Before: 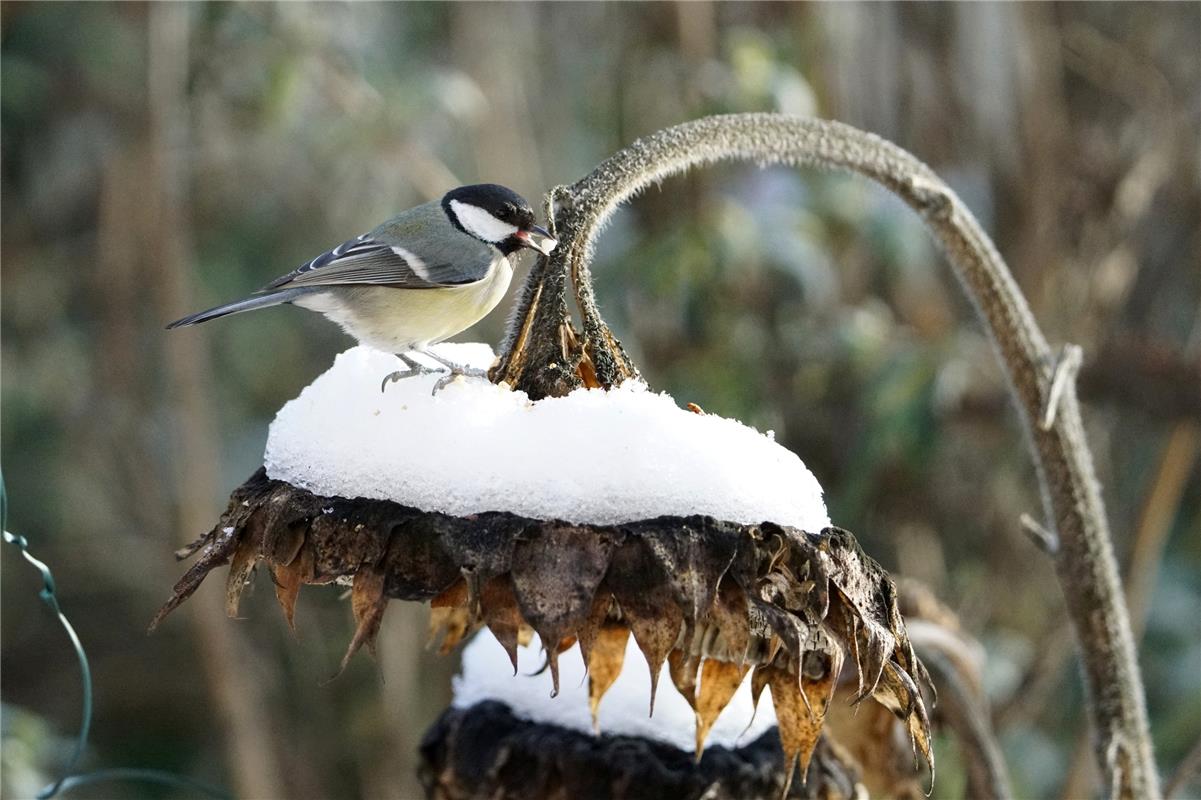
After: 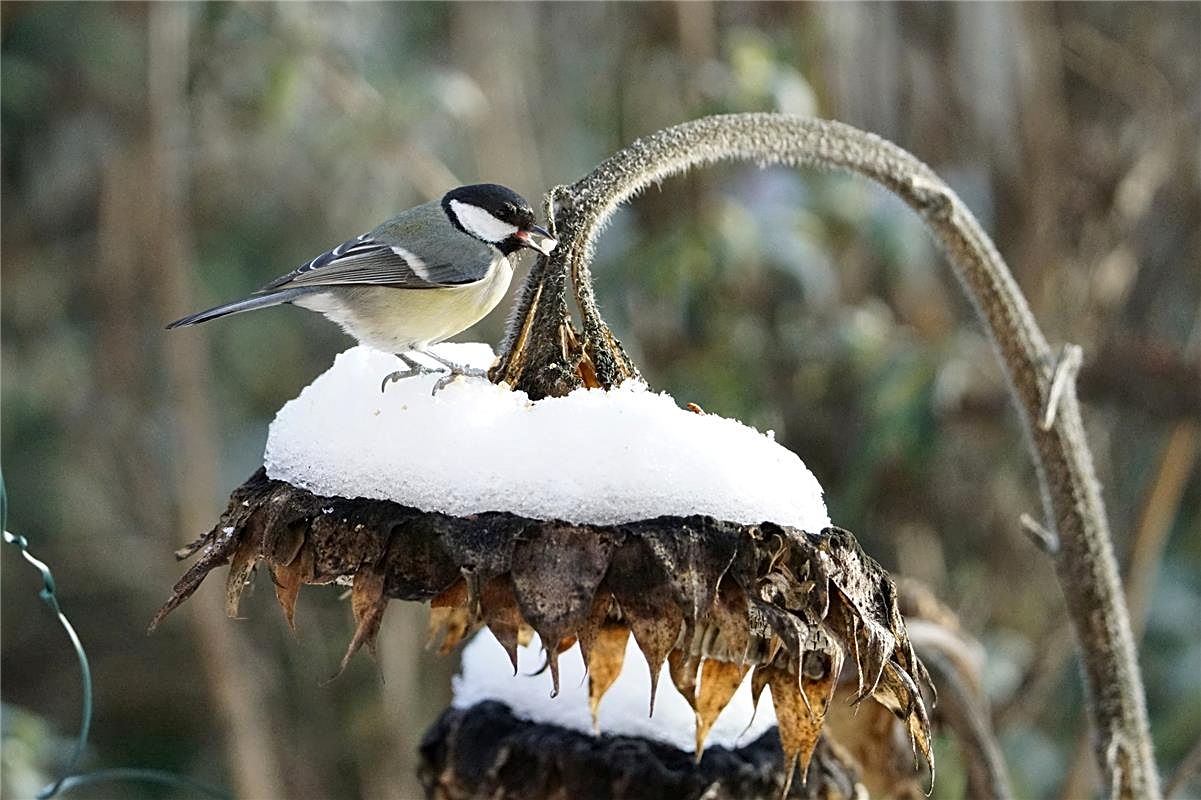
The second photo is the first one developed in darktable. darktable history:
shadows and highlights: shadows 48.25, highlights -40.74, soften with gaussian
sharpen: on, module defaults
